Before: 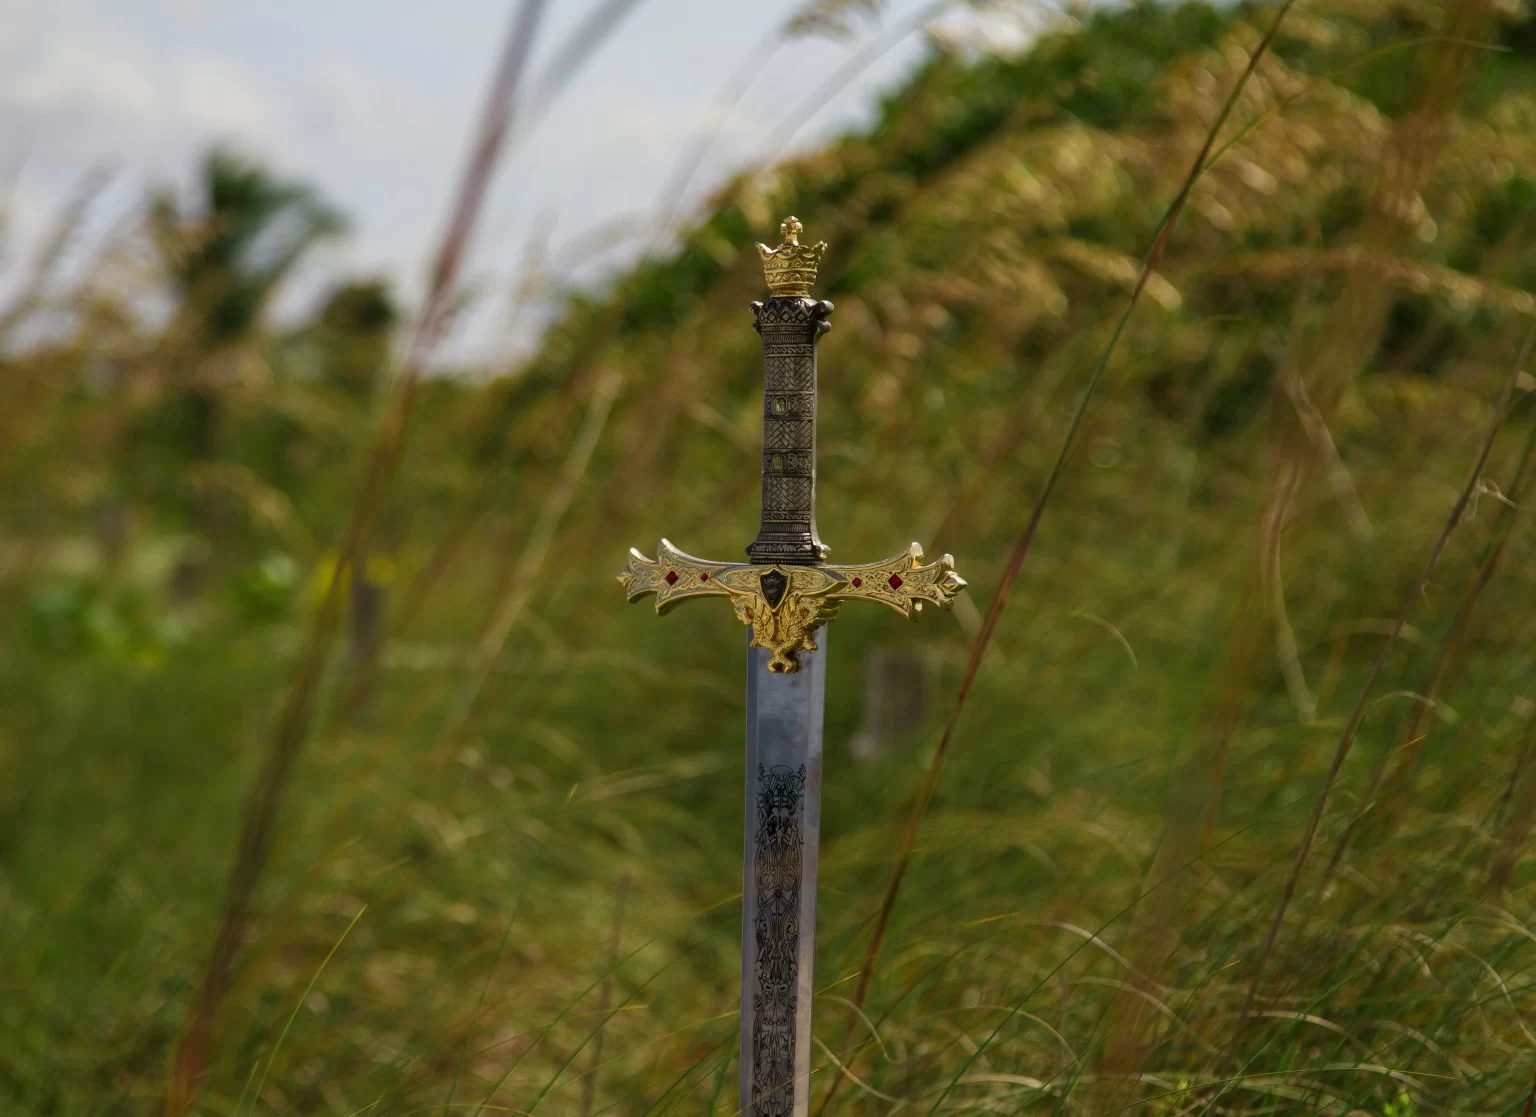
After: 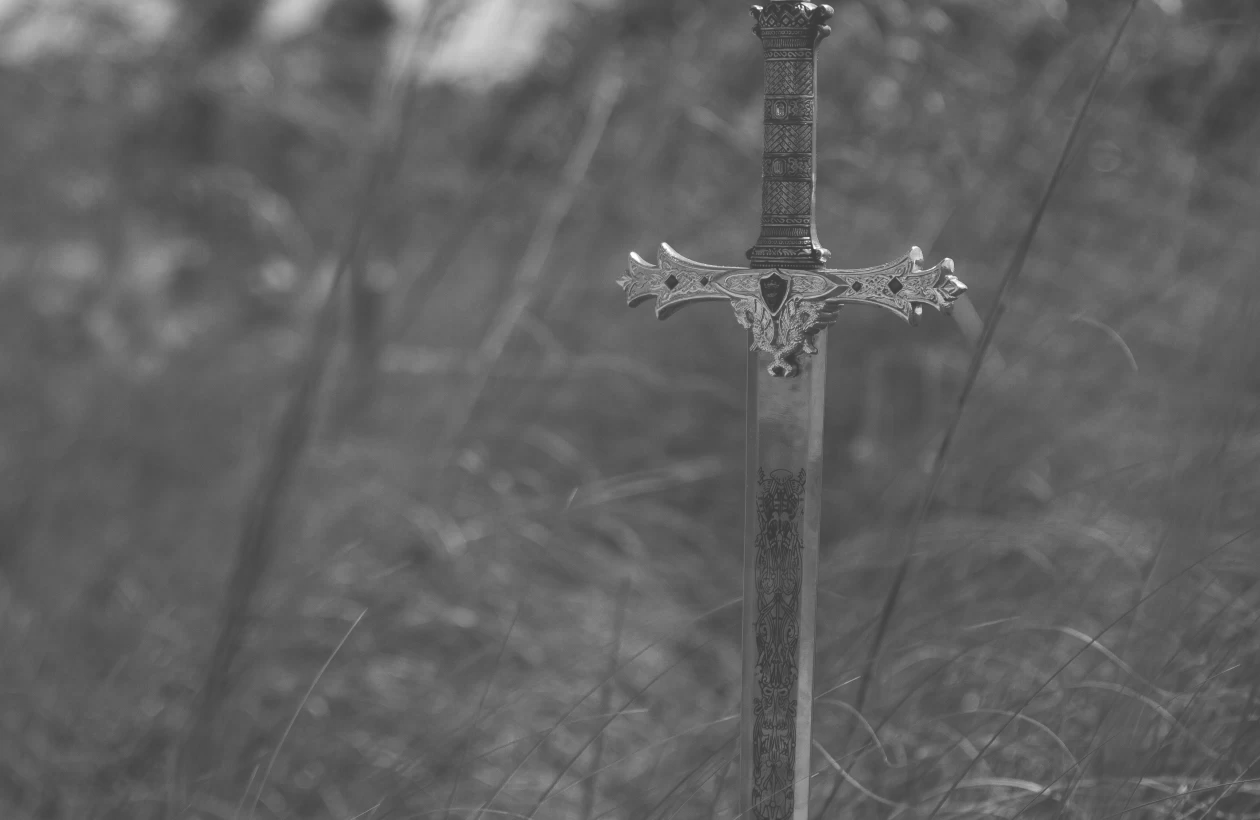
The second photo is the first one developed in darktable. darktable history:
color balance rgb: on, module defaults
crop: top 26.531%, right 17.959%
monochrome: size 1
exposure: black level correction -0.041, exposure 0.064 EV, compensate highlight preservation false
